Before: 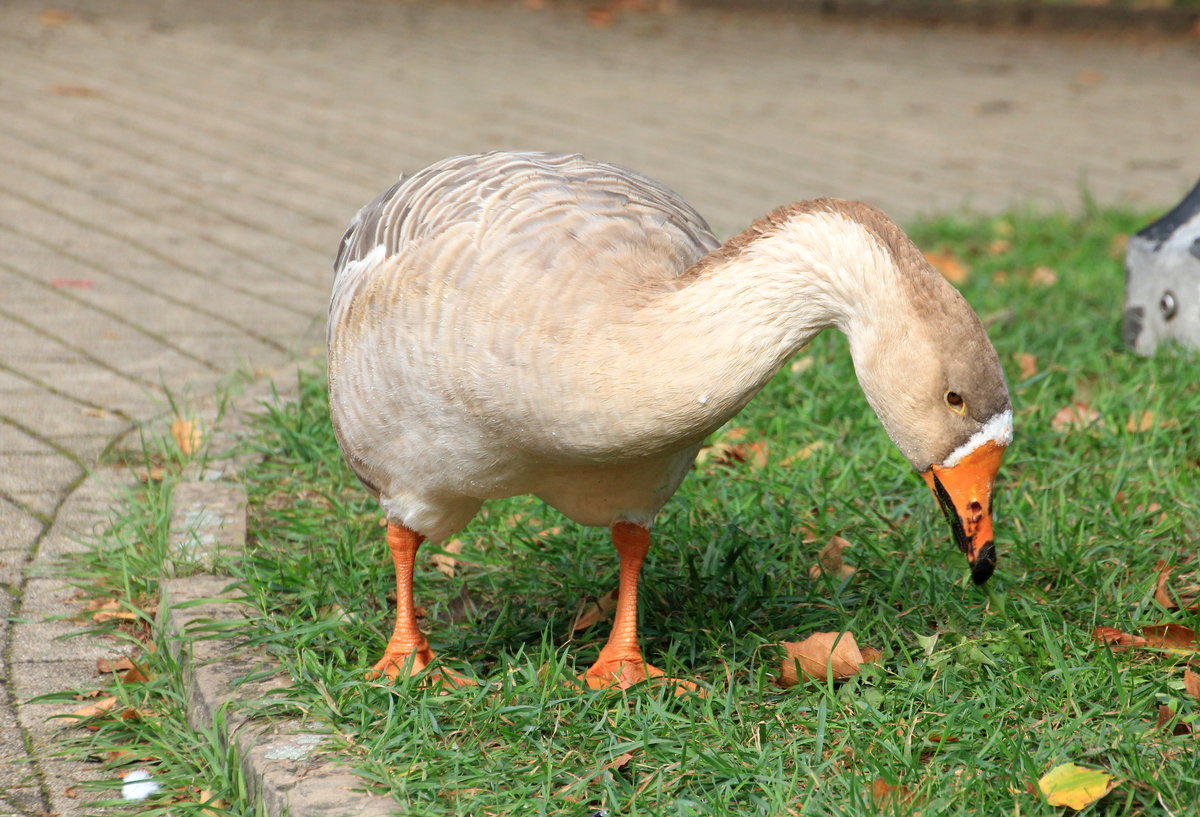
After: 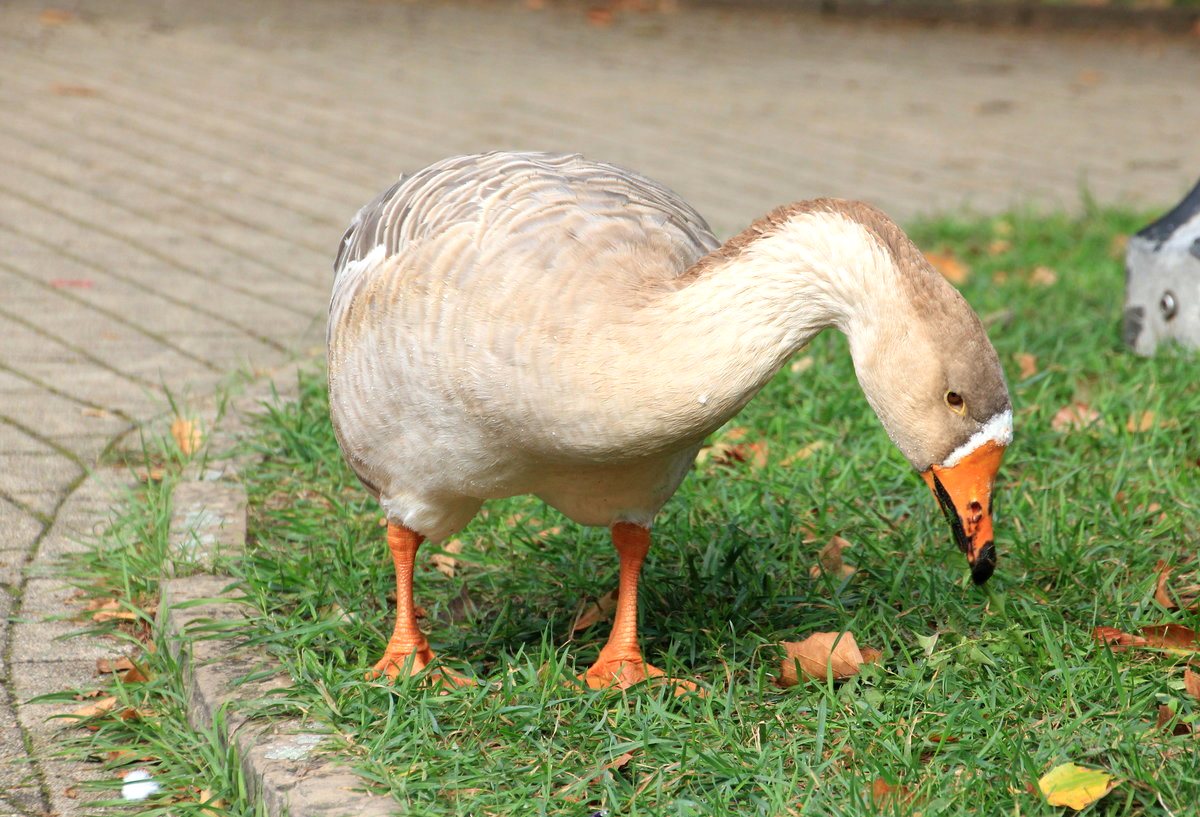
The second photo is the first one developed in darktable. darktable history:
exposure: exposure 0.133 EV, compensate highlight preservation false
